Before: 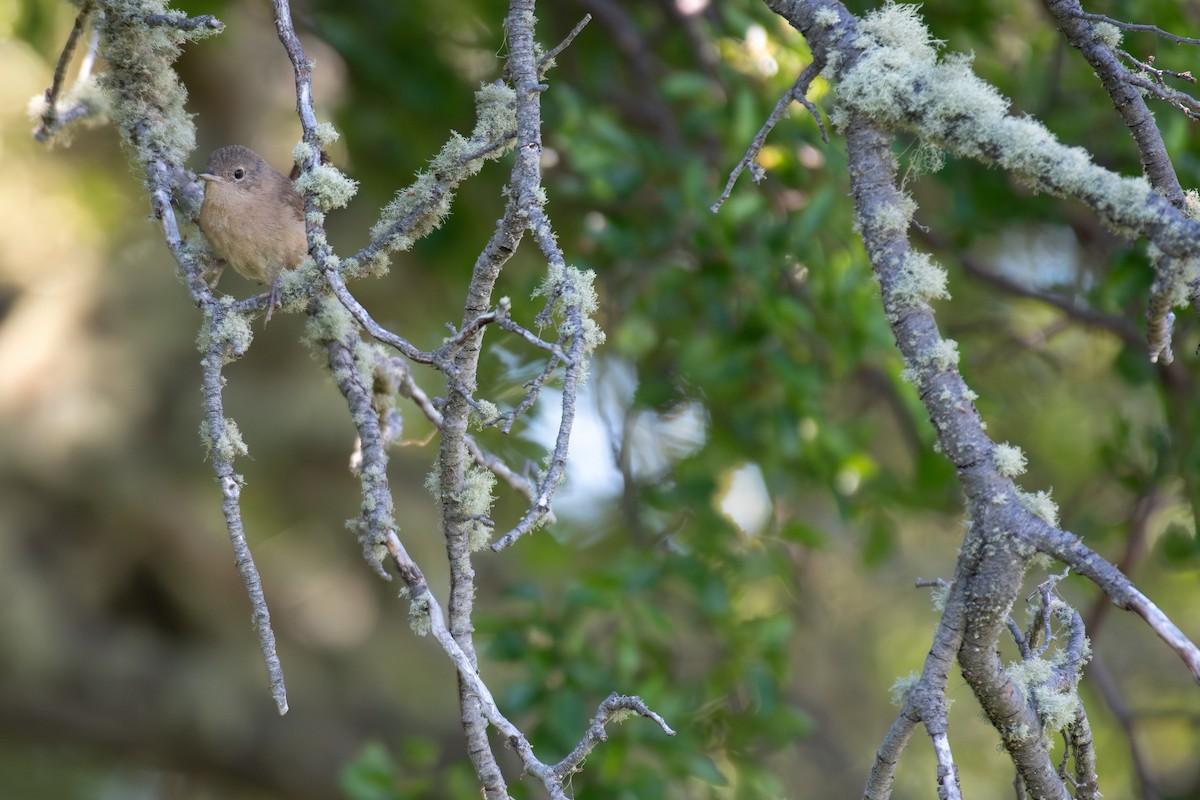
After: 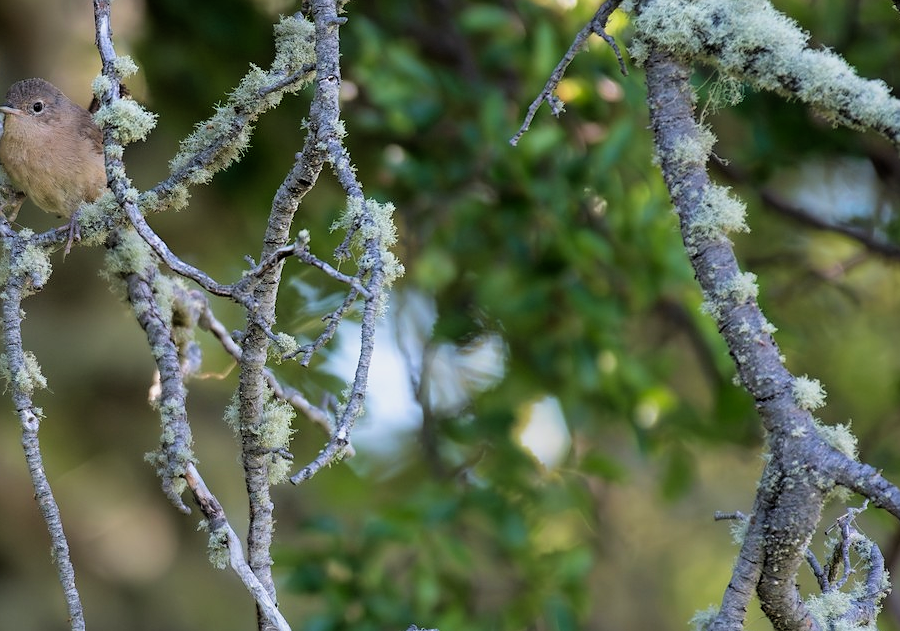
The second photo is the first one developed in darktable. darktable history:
velvia: on, module defaults
crop: left 16.791%, top 8.453%, right 8.207%, bottom 12.663%
exposure: exposure -0.157 EV, compensate exposure bias true, compensate highlight preservation false
filmic rgb: black relative exposure -4.9 EV, white relative exposure 2.82 EV, threshold 3.01 EV, hardness 3.71, enable highlight reconstruction true
sharpen: radius 0.979, amount 0.613
